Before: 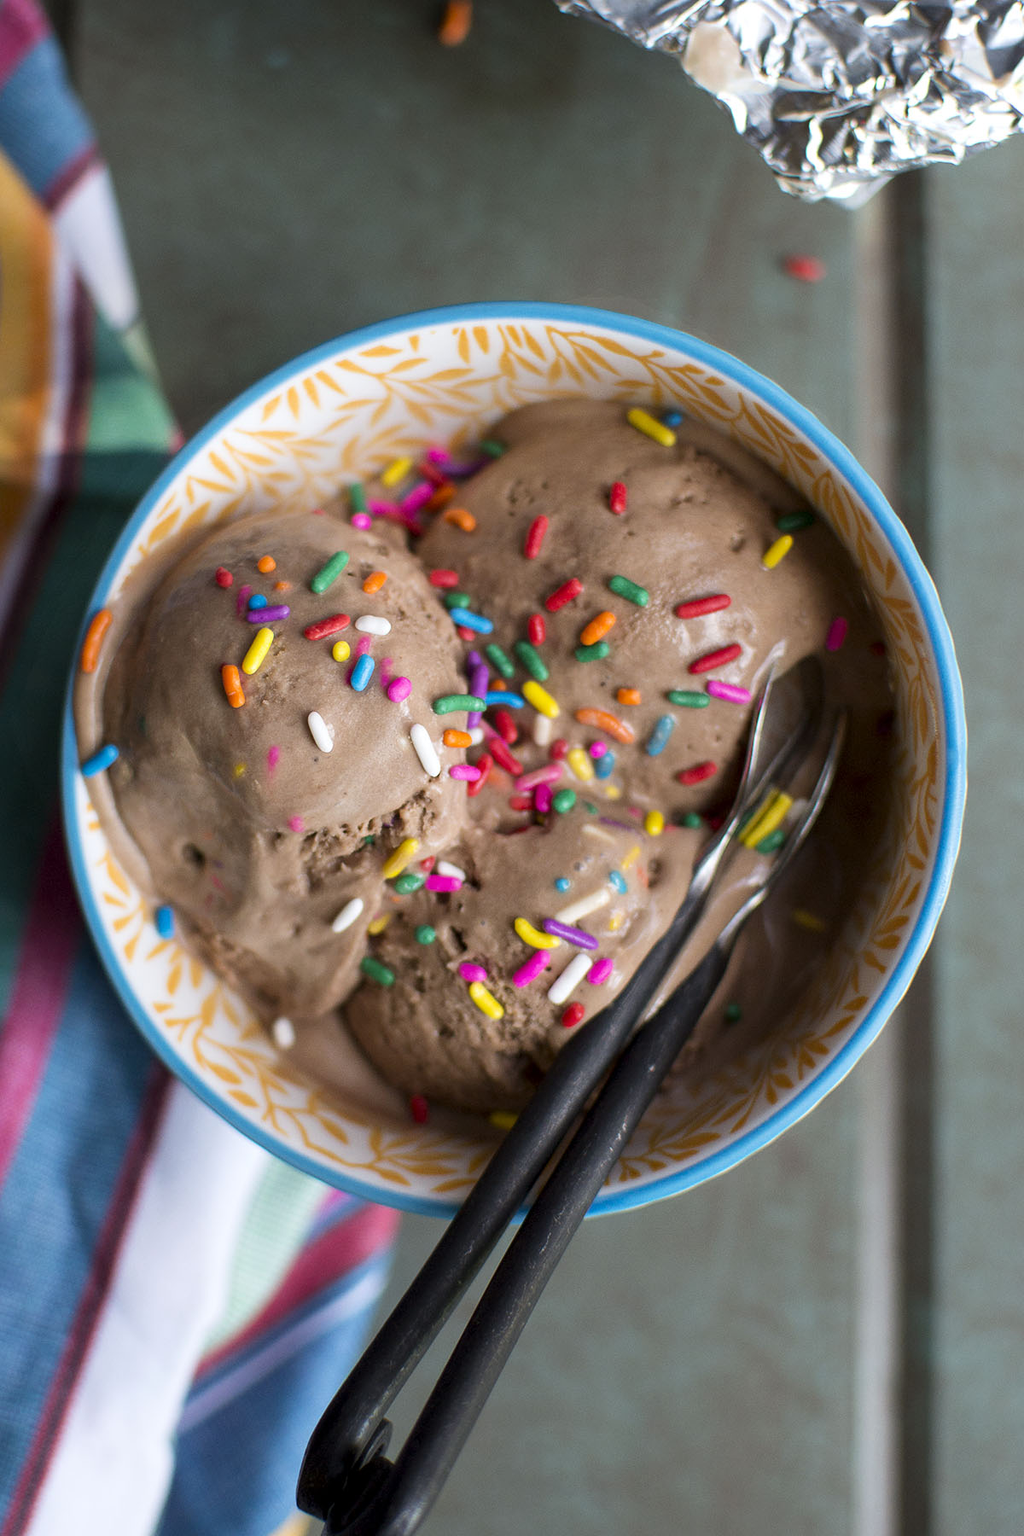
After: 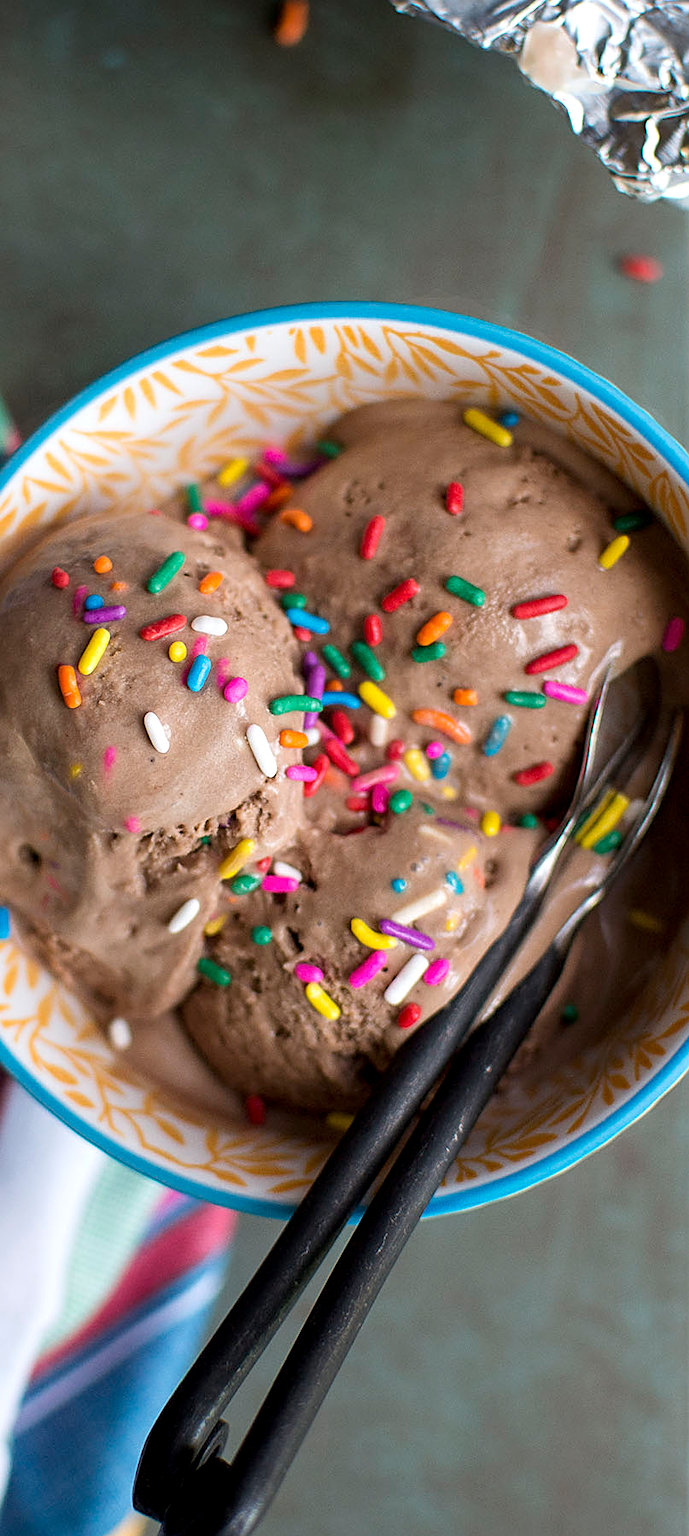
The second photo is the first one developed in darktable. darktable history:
crop and rotate: left 16.049%, right 16.572%
sharpen: on, module defaults
local contrast: highlights 103%, shadows 100%, detail 120%, midtone range 0.2
tone equalizer: on, module defaults
